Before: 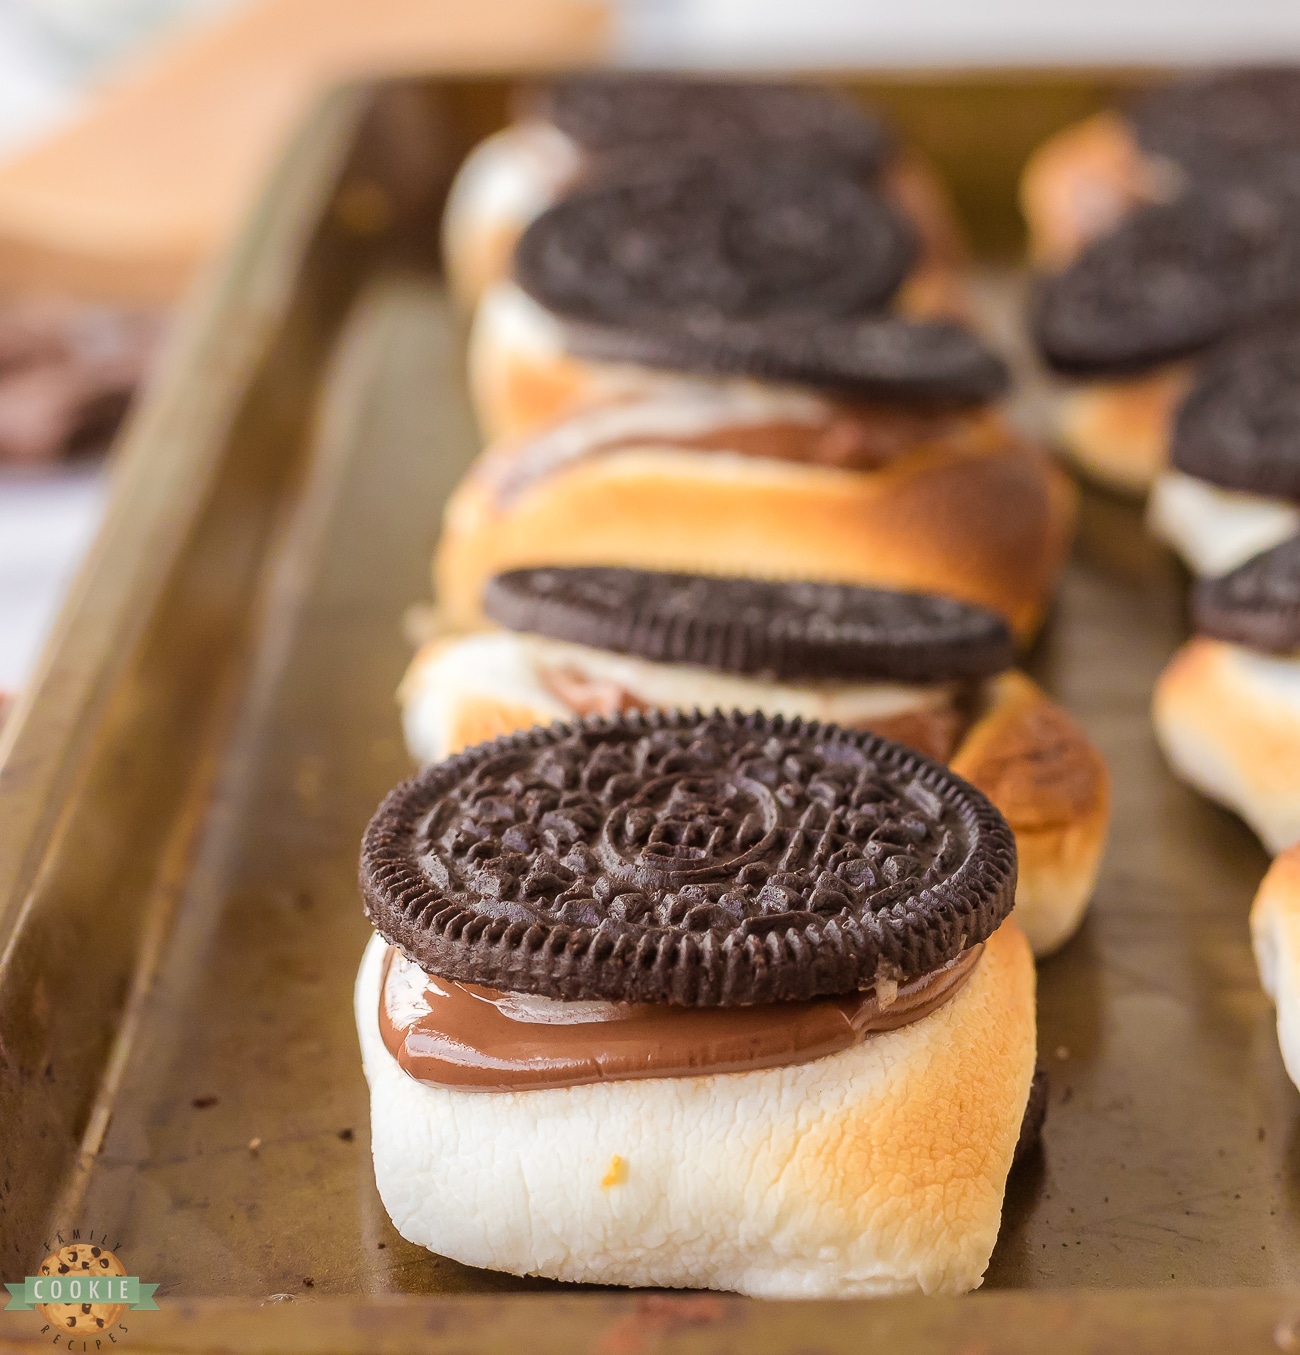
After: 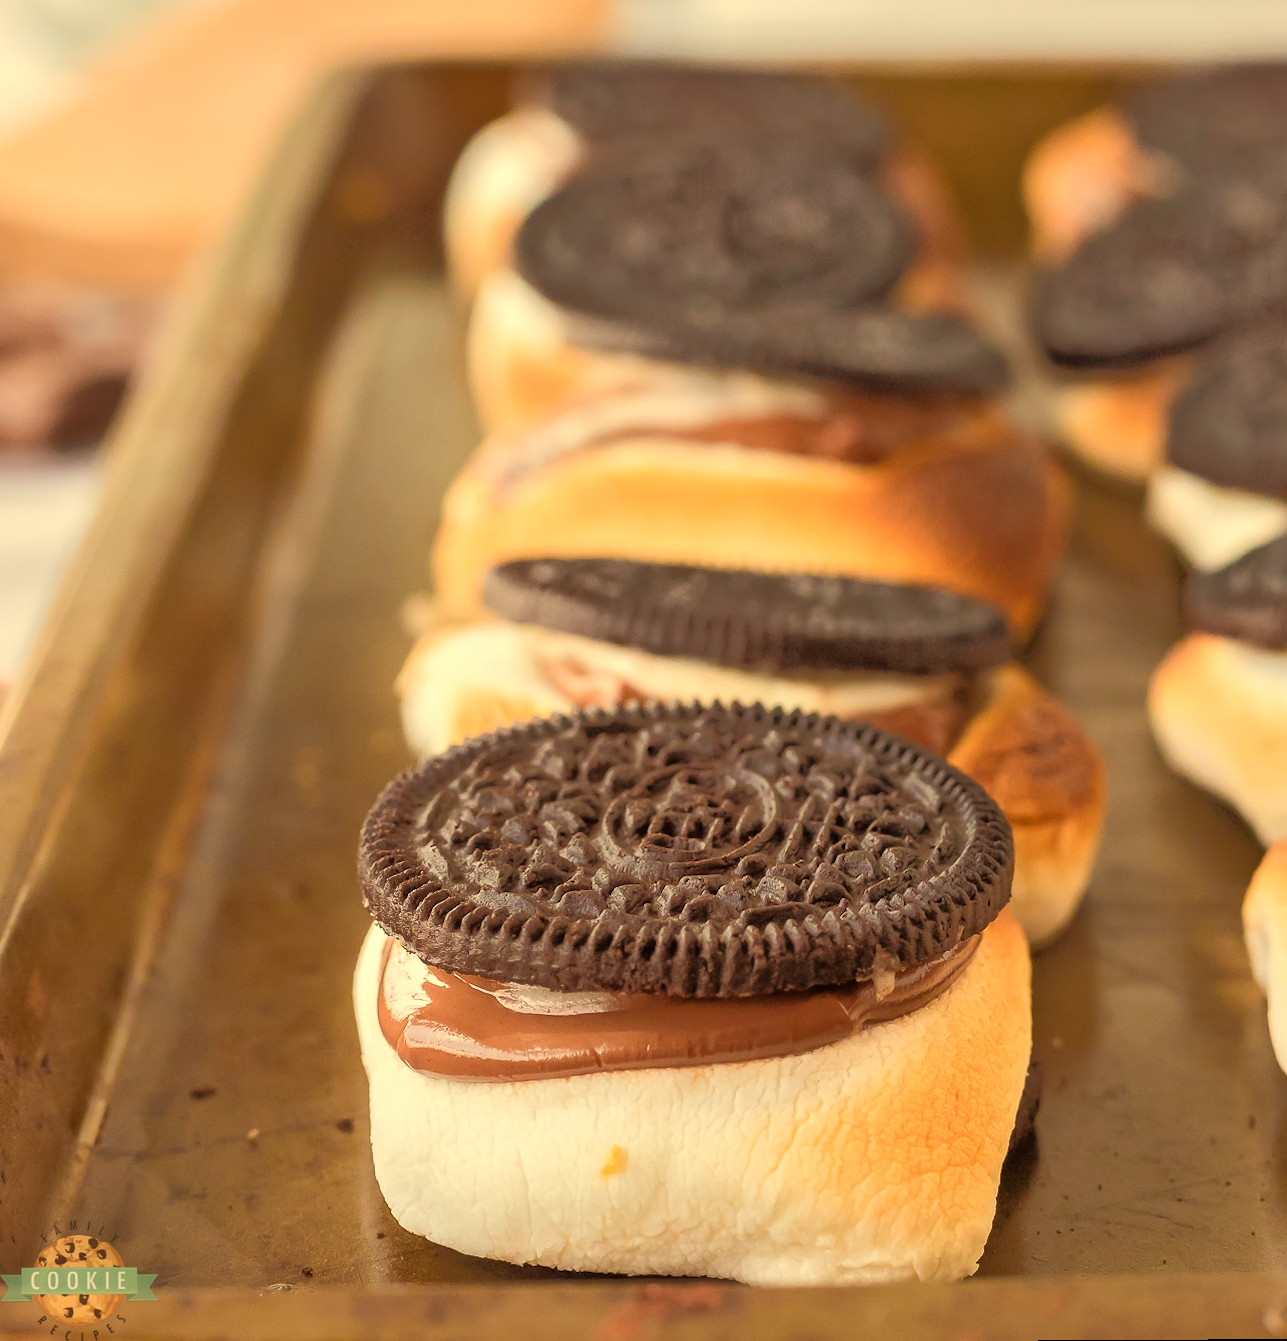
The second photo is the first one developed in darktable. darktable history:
tone equalizer: -8 EV -0.528 EV, -7 EV -0.319 EV, -6 EV -0.083 EV, -5 EV 0.413 EV, -4 EV 0.985 EV, -3 EV 0.791 EV, -2 EV -0.01 EV, -1 EV 0.14 EV, +0 EV -0.012 EV, smoothing 1
rotate and perspective: rotation 0.174°, lens shift (vertical) 0.013, lens shift (horizontal) 0.019, shear 0.001, automatic cropping original format, crop left 0.007, crop right 0.991, crop top 0.016, crop bottom 0.997
white balance: red 1.08, blue 0.791
